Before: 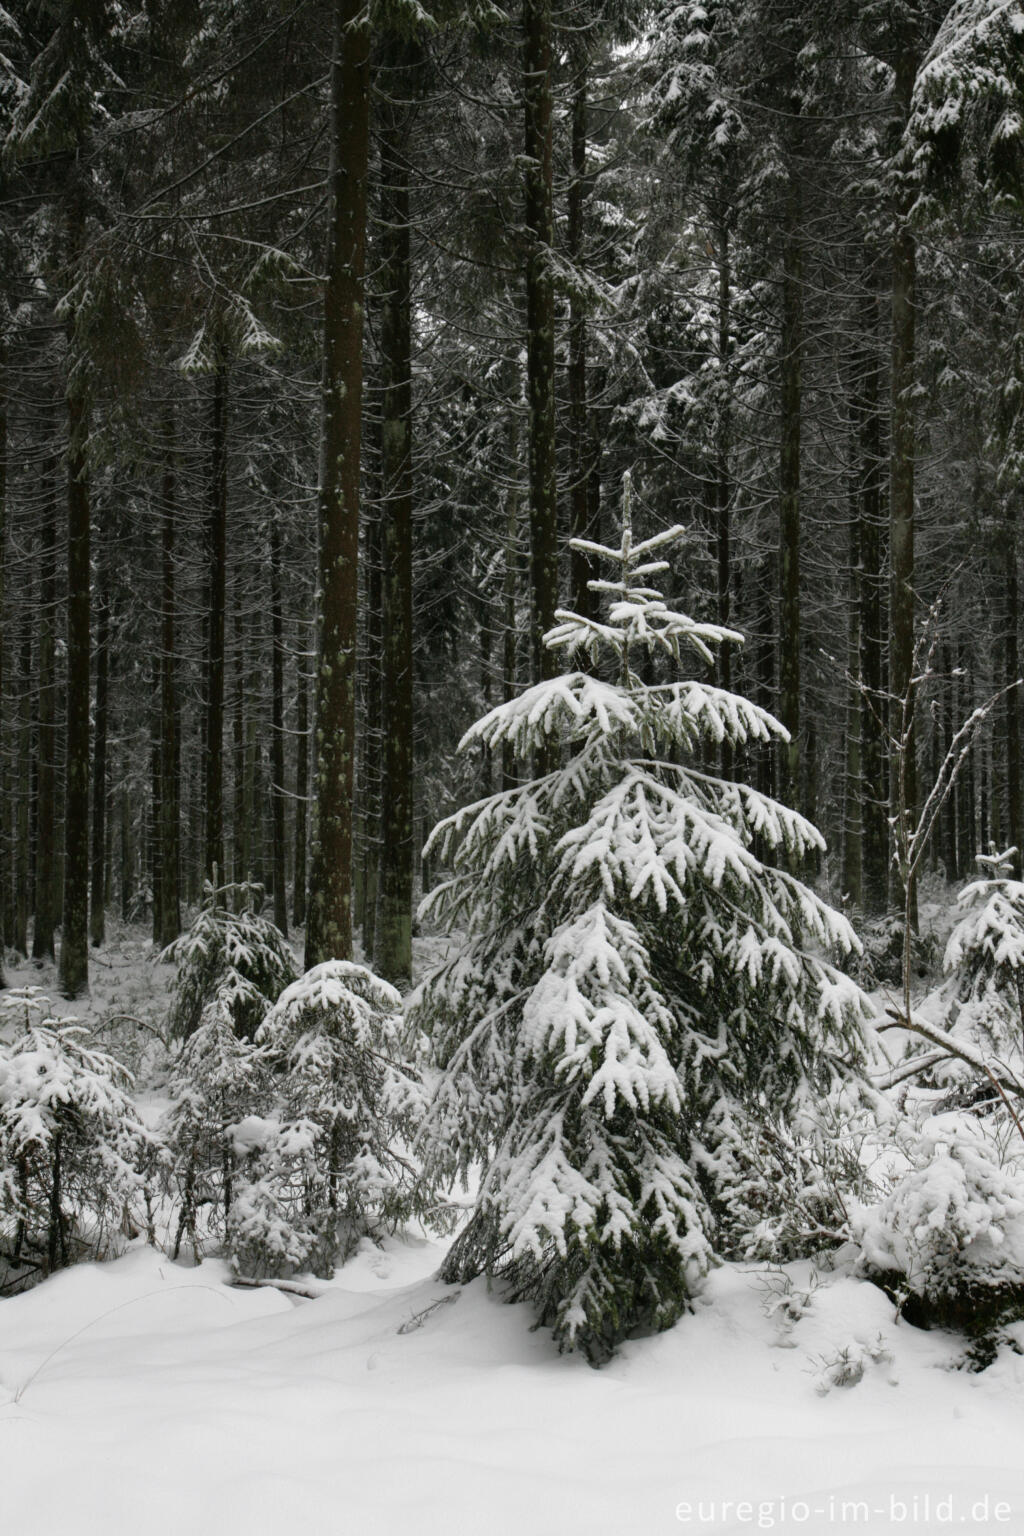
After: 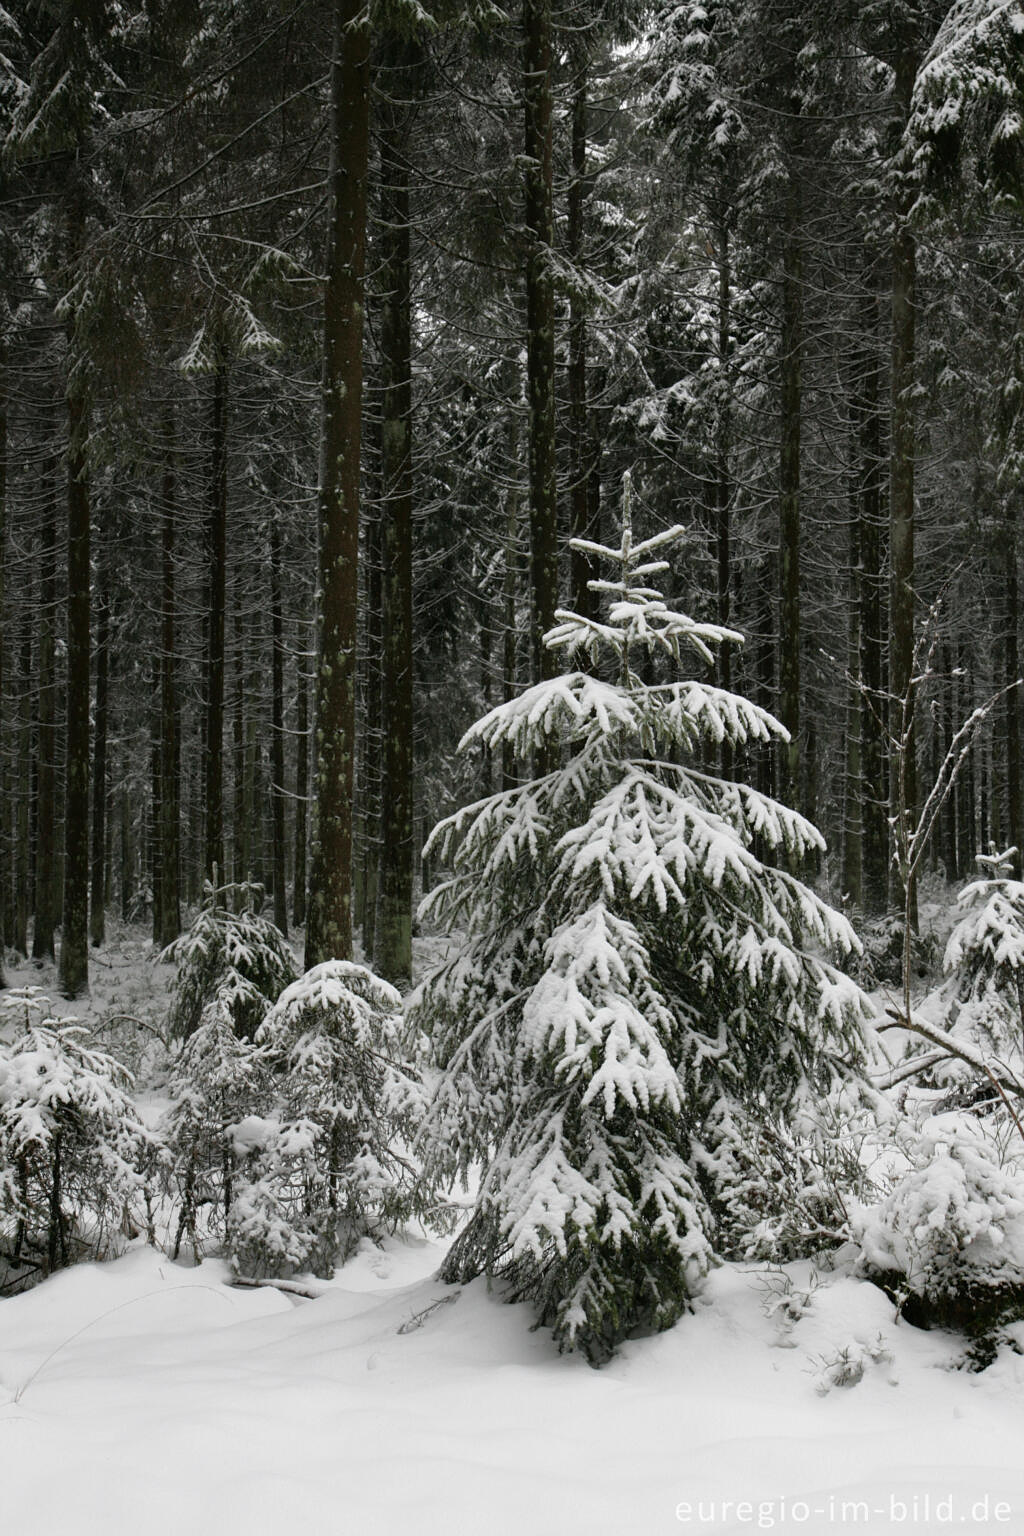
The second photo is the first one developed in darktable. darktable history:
exposure: compensate exposure bias true, compensate highlight preservation false
sharpen: radius 1.231, amount 0.287, threshold 0.22
